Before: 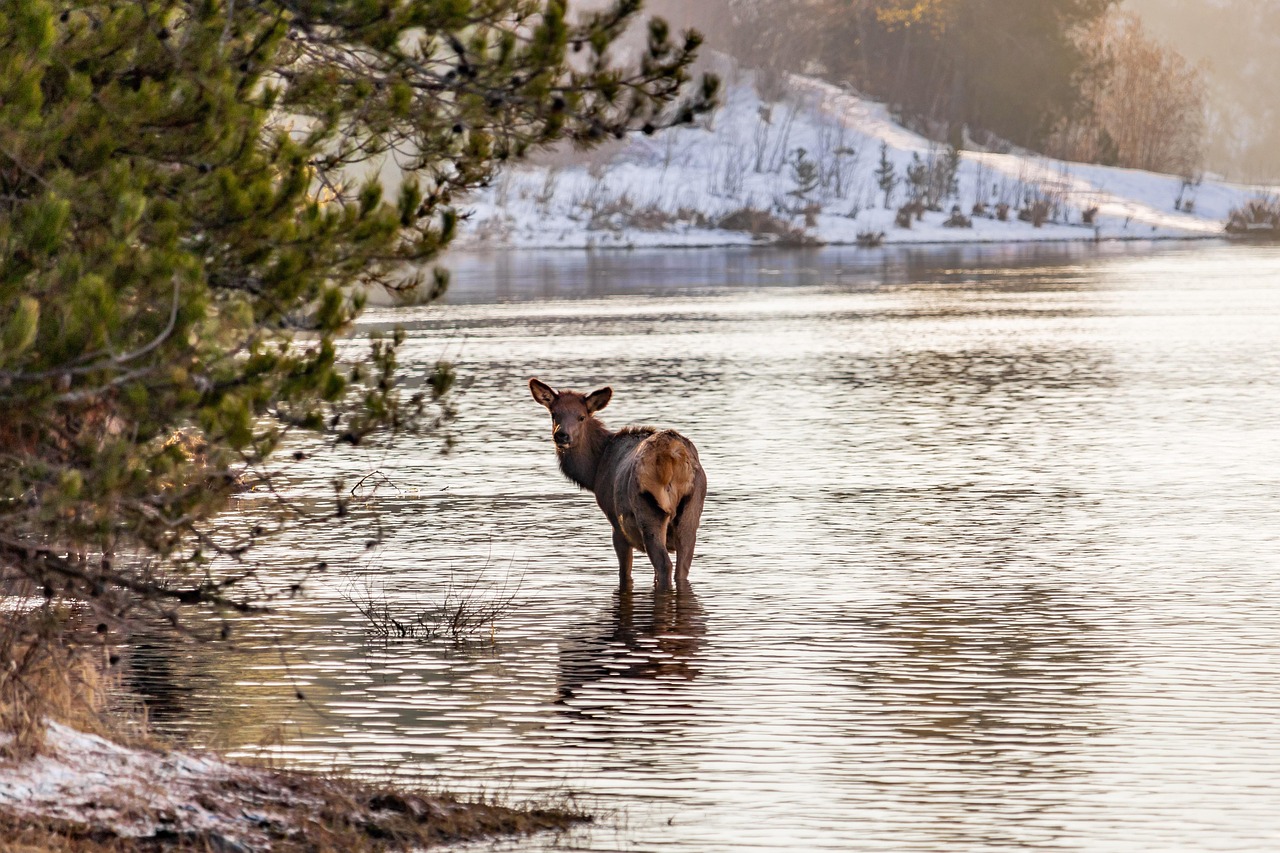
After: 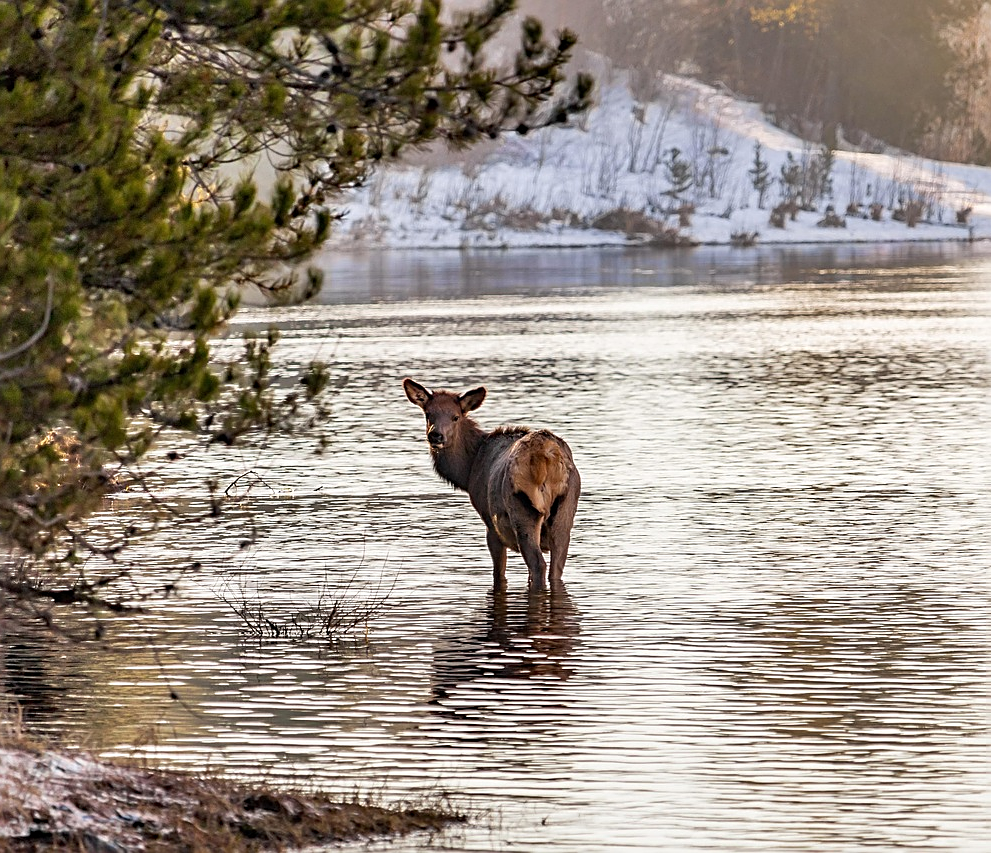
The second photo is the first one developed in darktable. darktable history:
sharpen: on, module defaults
crop: left 9.88%, right 12.664%
